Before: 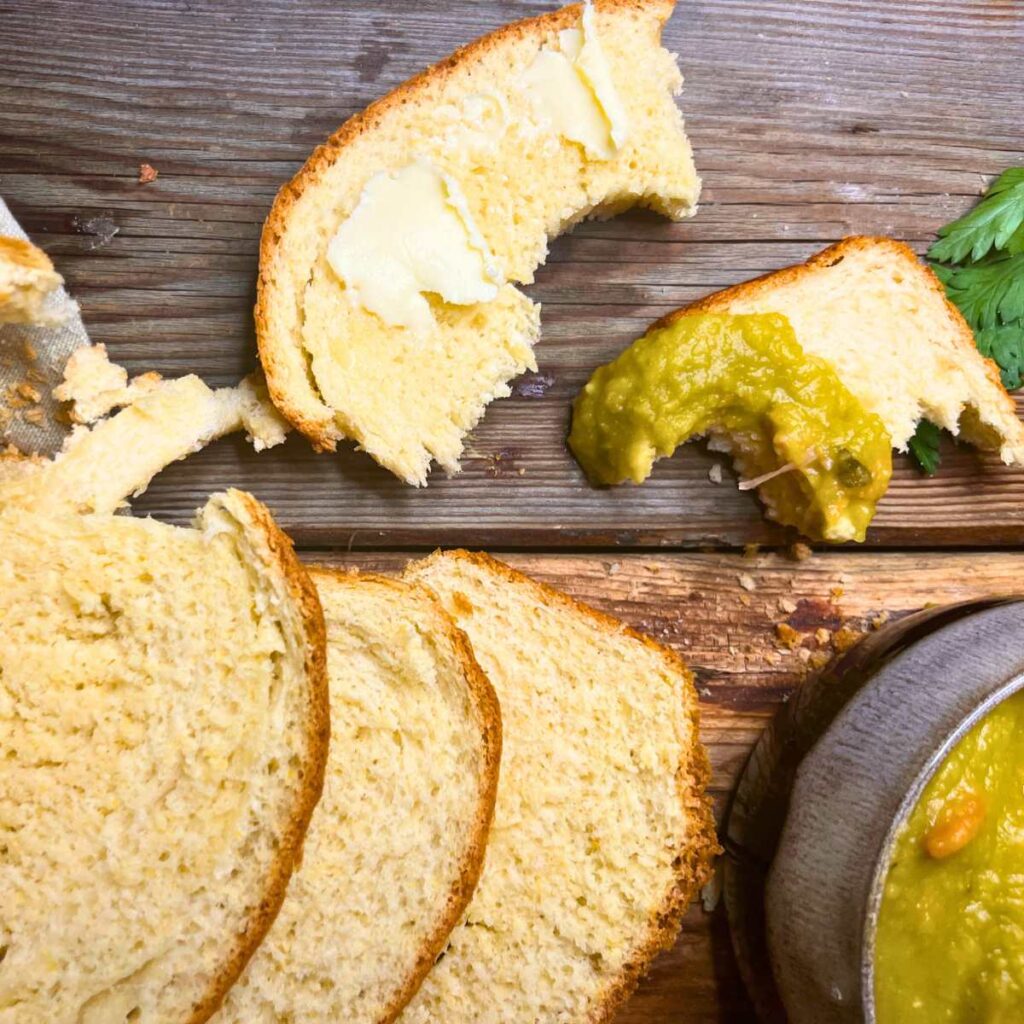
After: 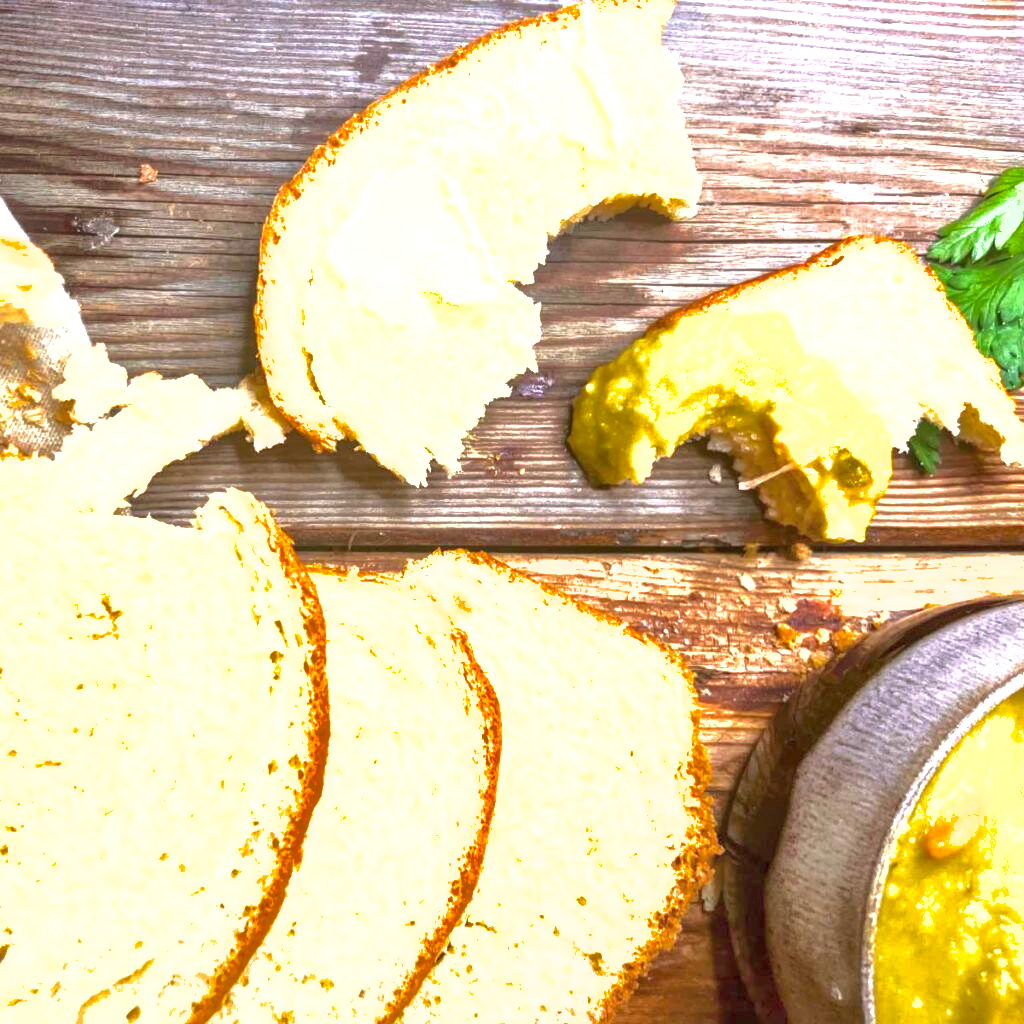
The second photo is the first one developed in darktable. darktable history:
shadows and highlights: on, module defaults
local contrast: on, module defaults
exposure: black level correction 0, exposure 1.45 EV, compensate exposure bias true, compensate highlight preservation false
